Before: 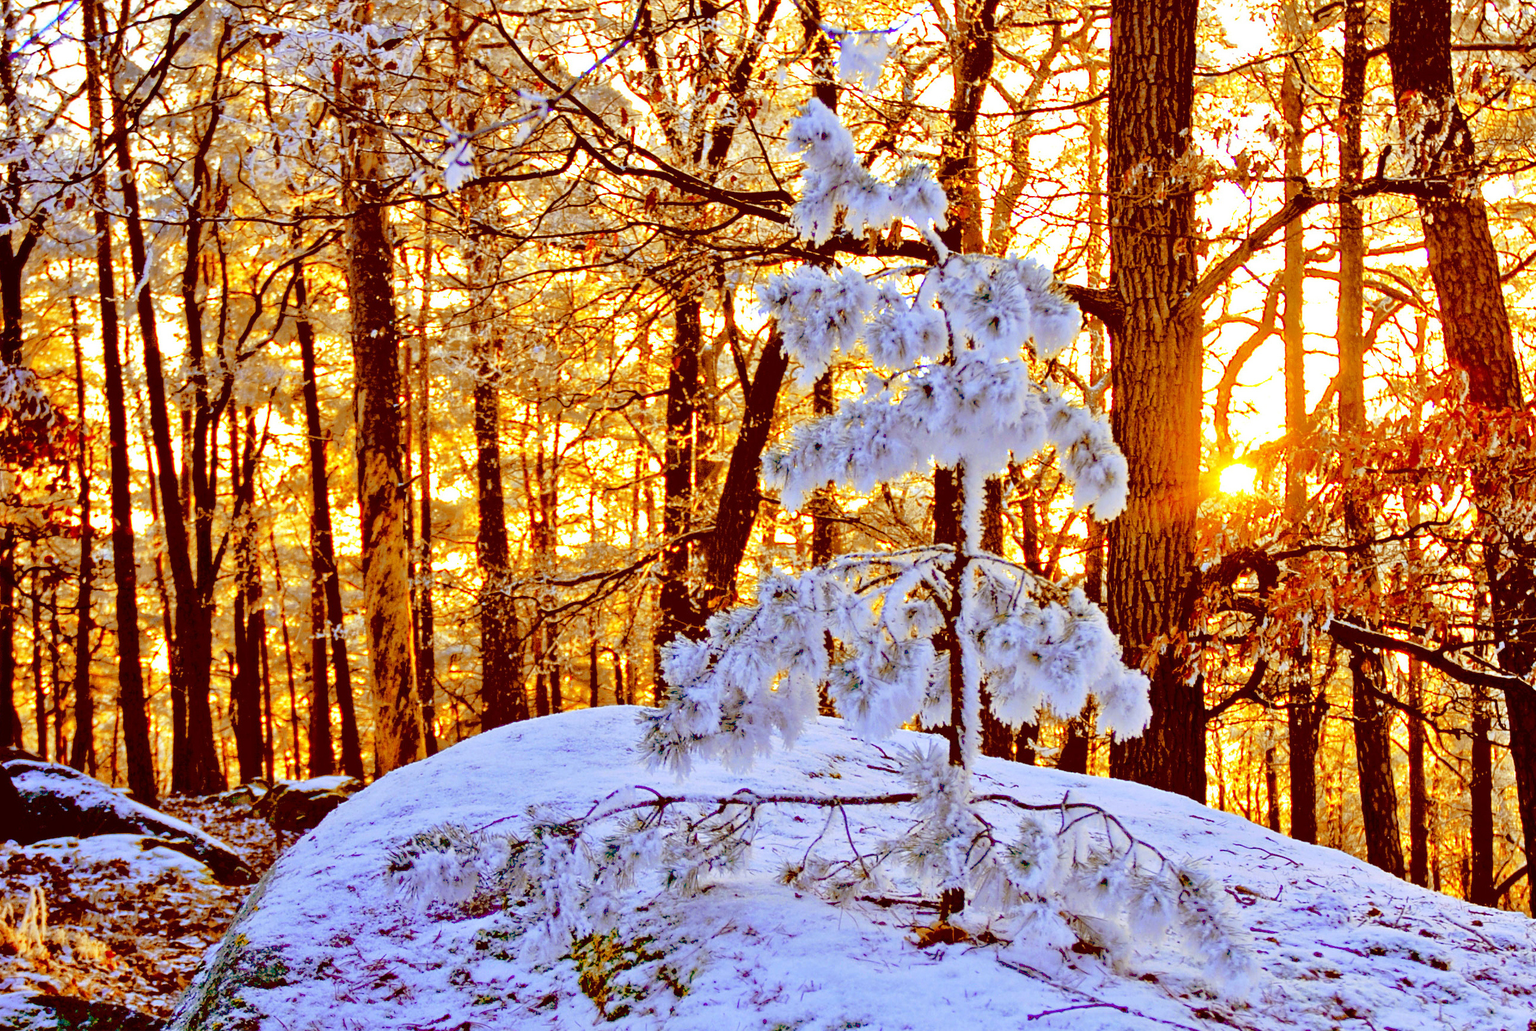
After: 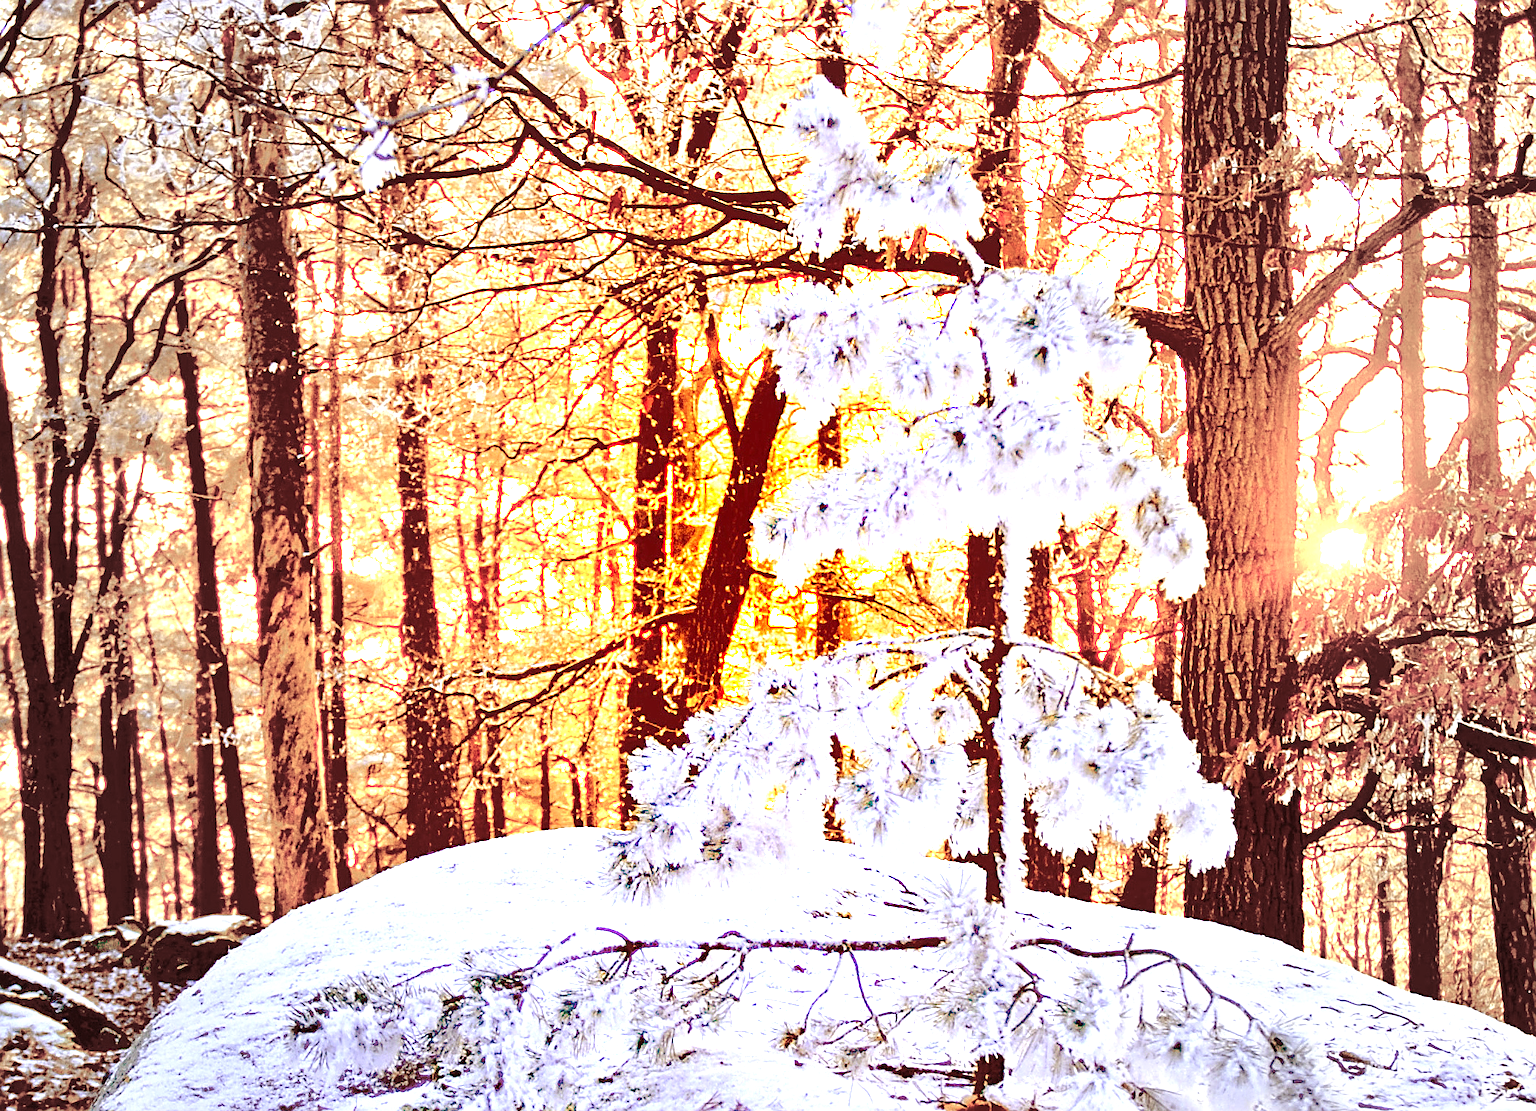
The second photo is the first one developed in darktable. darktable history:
crop: left 10.01%, top 3.603%, right 9.22%, bottom 9.267%
sharpen: on, module defaults
exposure: black level correction 0, exposure 1.753 EV, compensate highlight preservation false
vignetting: fall-off start 16.56%, fall-off radius 98.88%, width/height ratio 0.719
